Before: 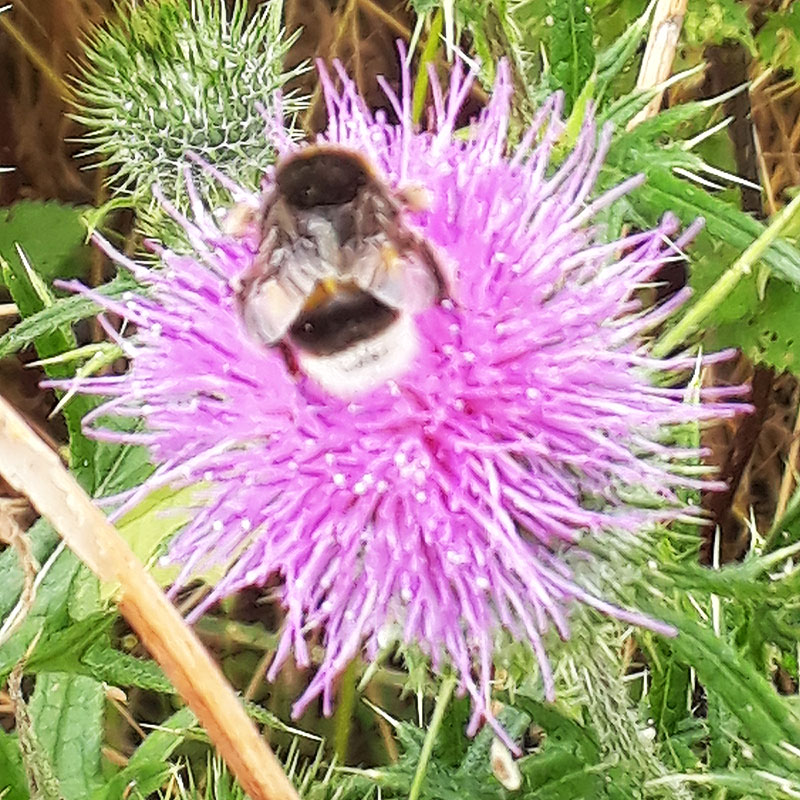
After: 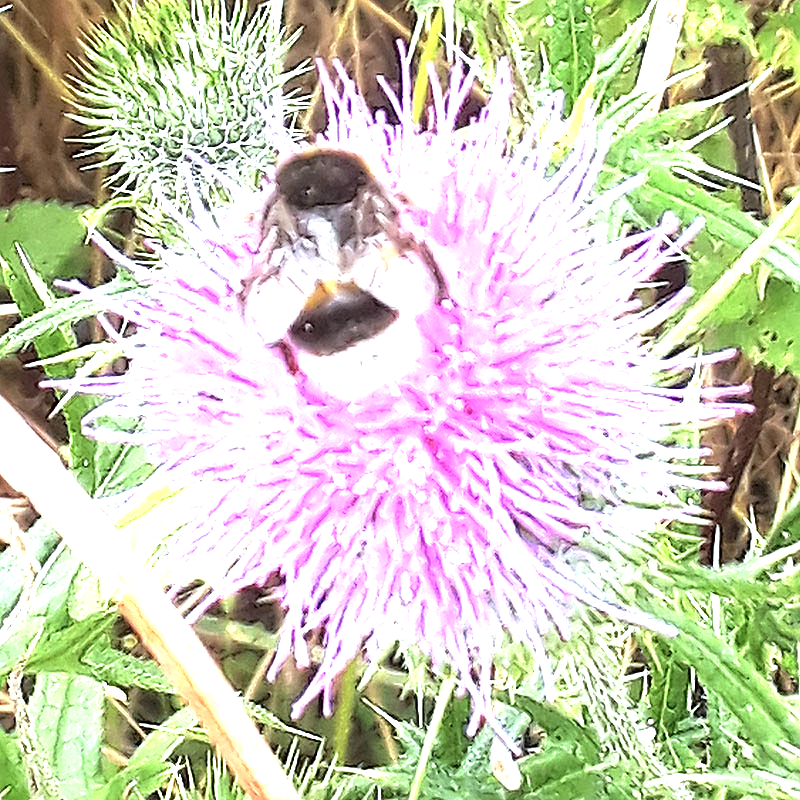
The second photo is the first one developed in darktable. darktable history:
contrast brightness saturation: saturation -0.17
sharpen: on, module defaults
exposure: black level correction 0, exposure 1.3 EV, compensate exposure bias true, compensate highlight preservation false
white balance: red 0.931, blue 1.11
